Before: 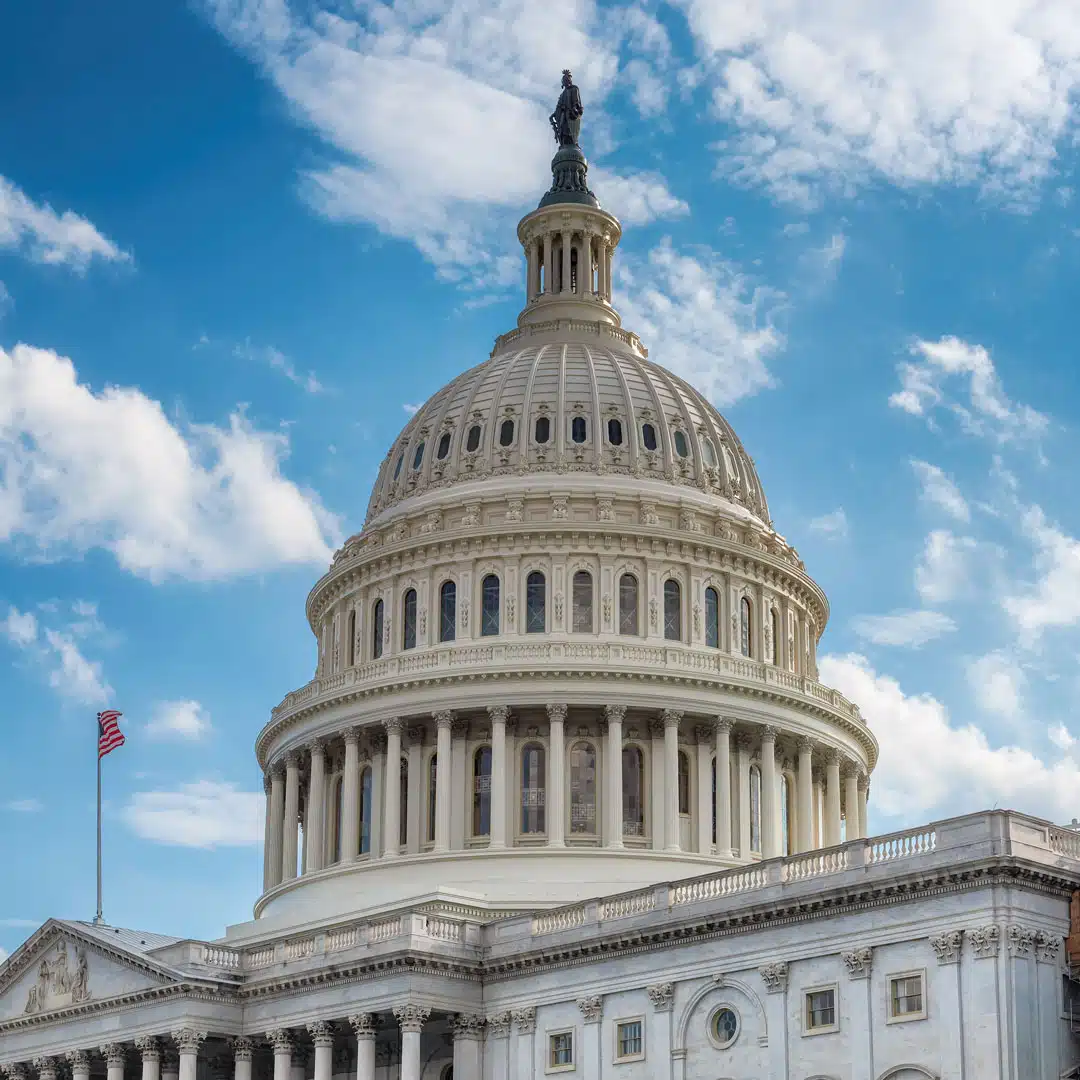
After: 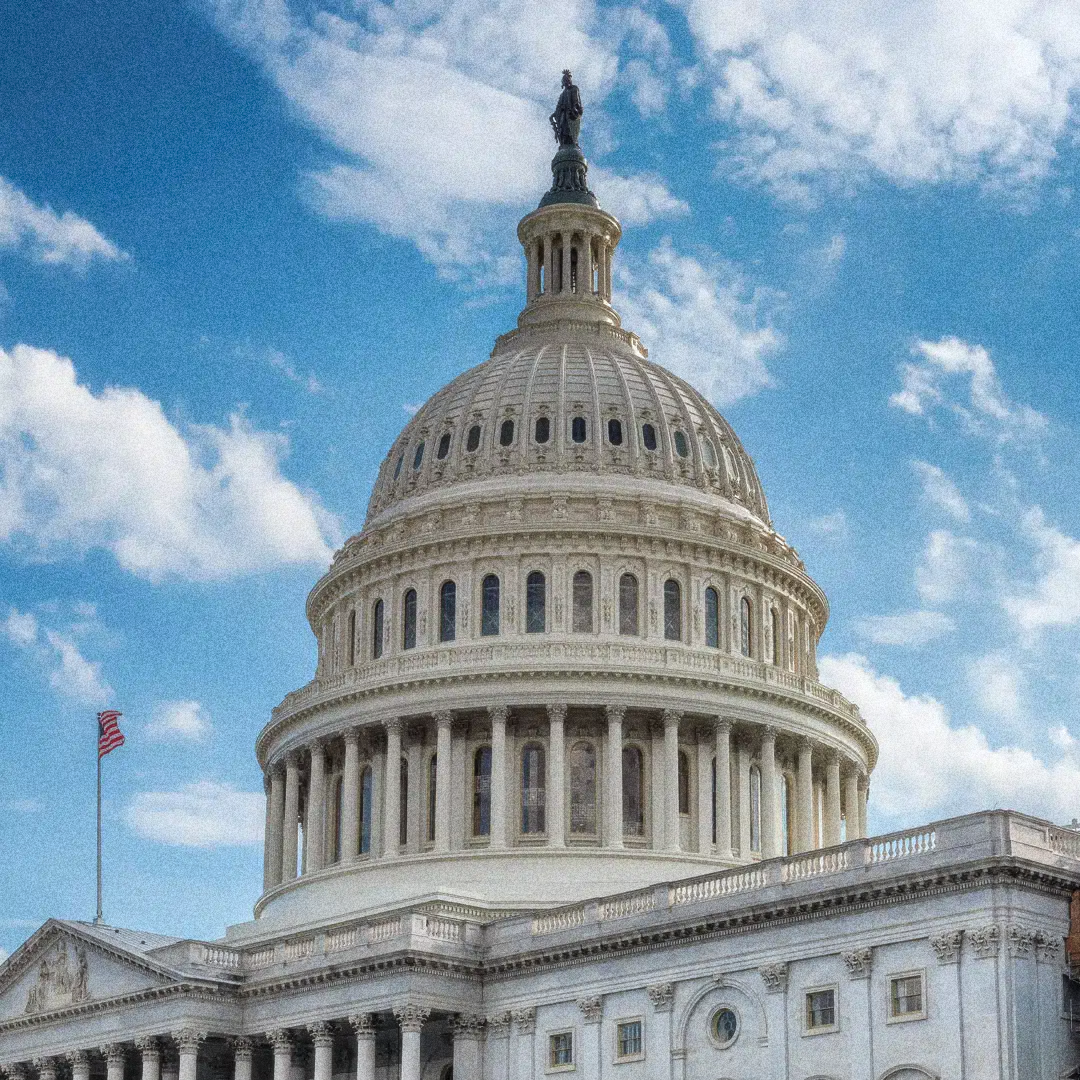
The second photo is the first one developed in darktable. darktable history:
white balance: red 0.986, blue 1.01
color balance rgb: global vibrance 0.5%
soften: size 10%, saturation 50%, brightness 0.2 EV, mix 10%
grain: coarseness 14.49 ISO, strength 48.04%, mid-tones bias 35%
